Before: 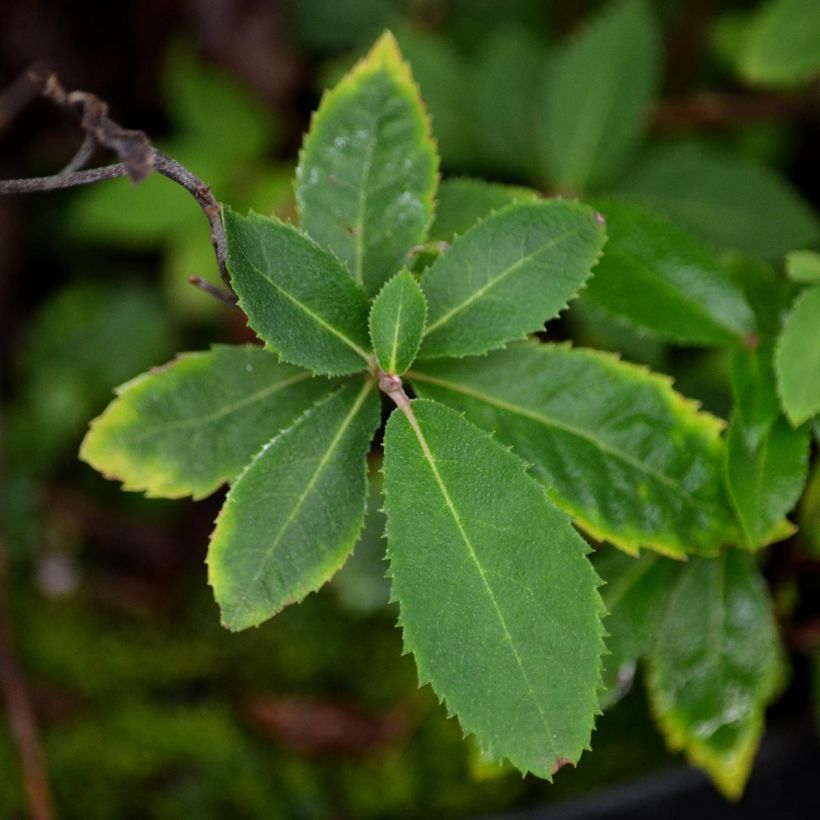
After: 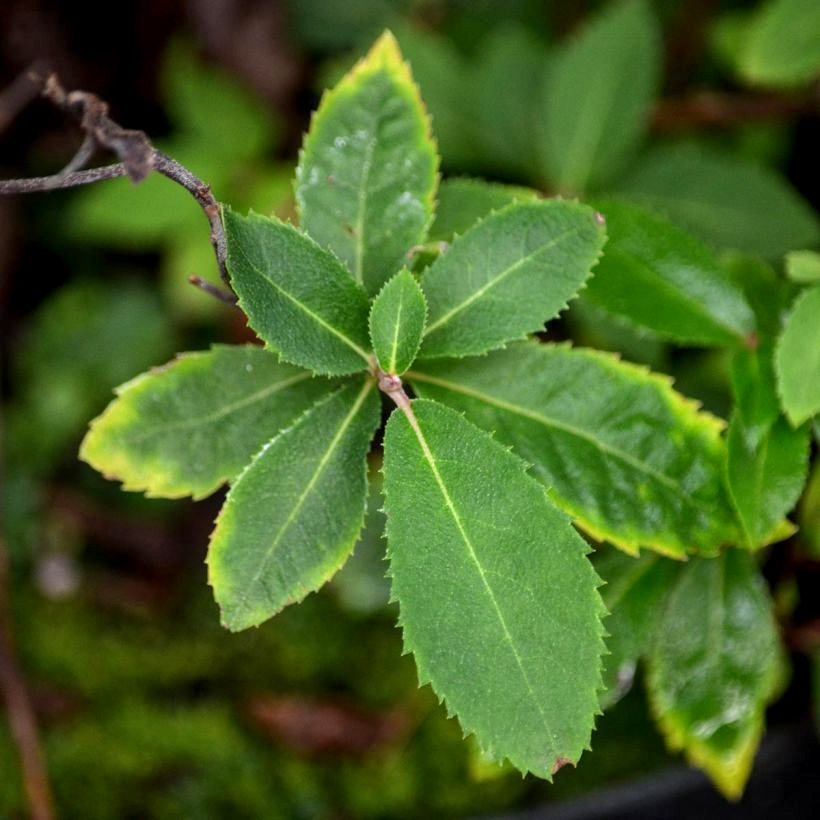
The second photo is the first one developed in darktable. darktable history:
tone equalizer: on, module defaults
local contrast: on, module defaults
exposure: black level correction 0.001, exposure 0.498 EV, compensate highlight preservation false
contrast equalizer: y [[0.531, 0.548, 0.559, 0.557, 0.544, 0.527], [0.5 ×6], [0.5 ×6], [0 ×6], [0 ×6]], mix -0.295
